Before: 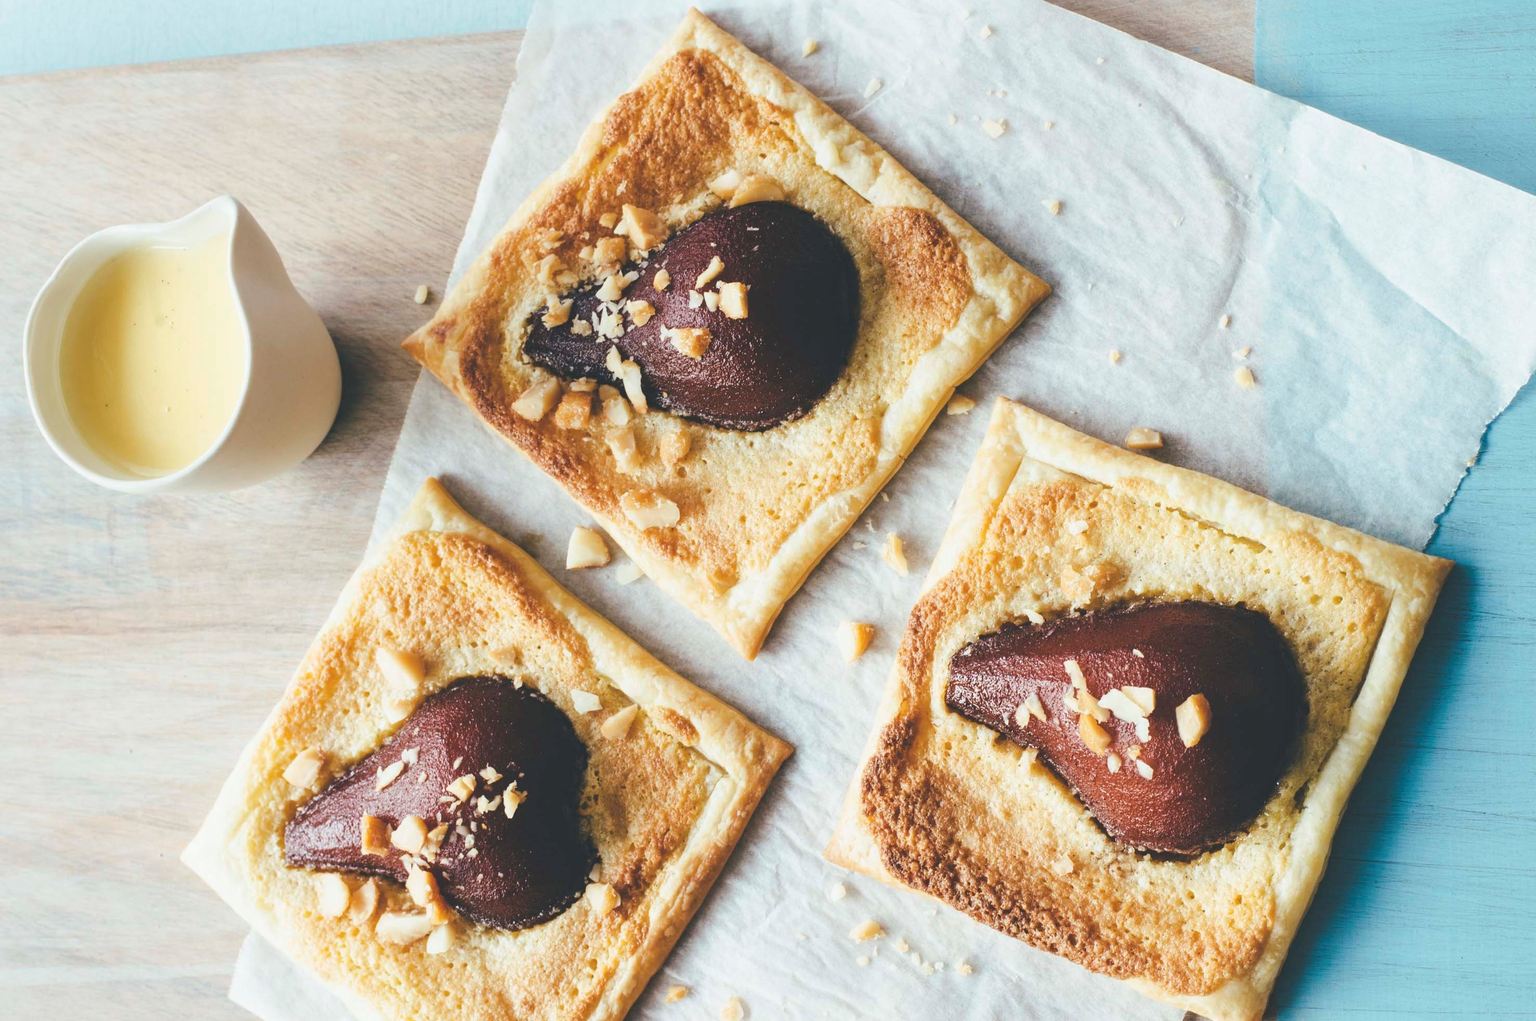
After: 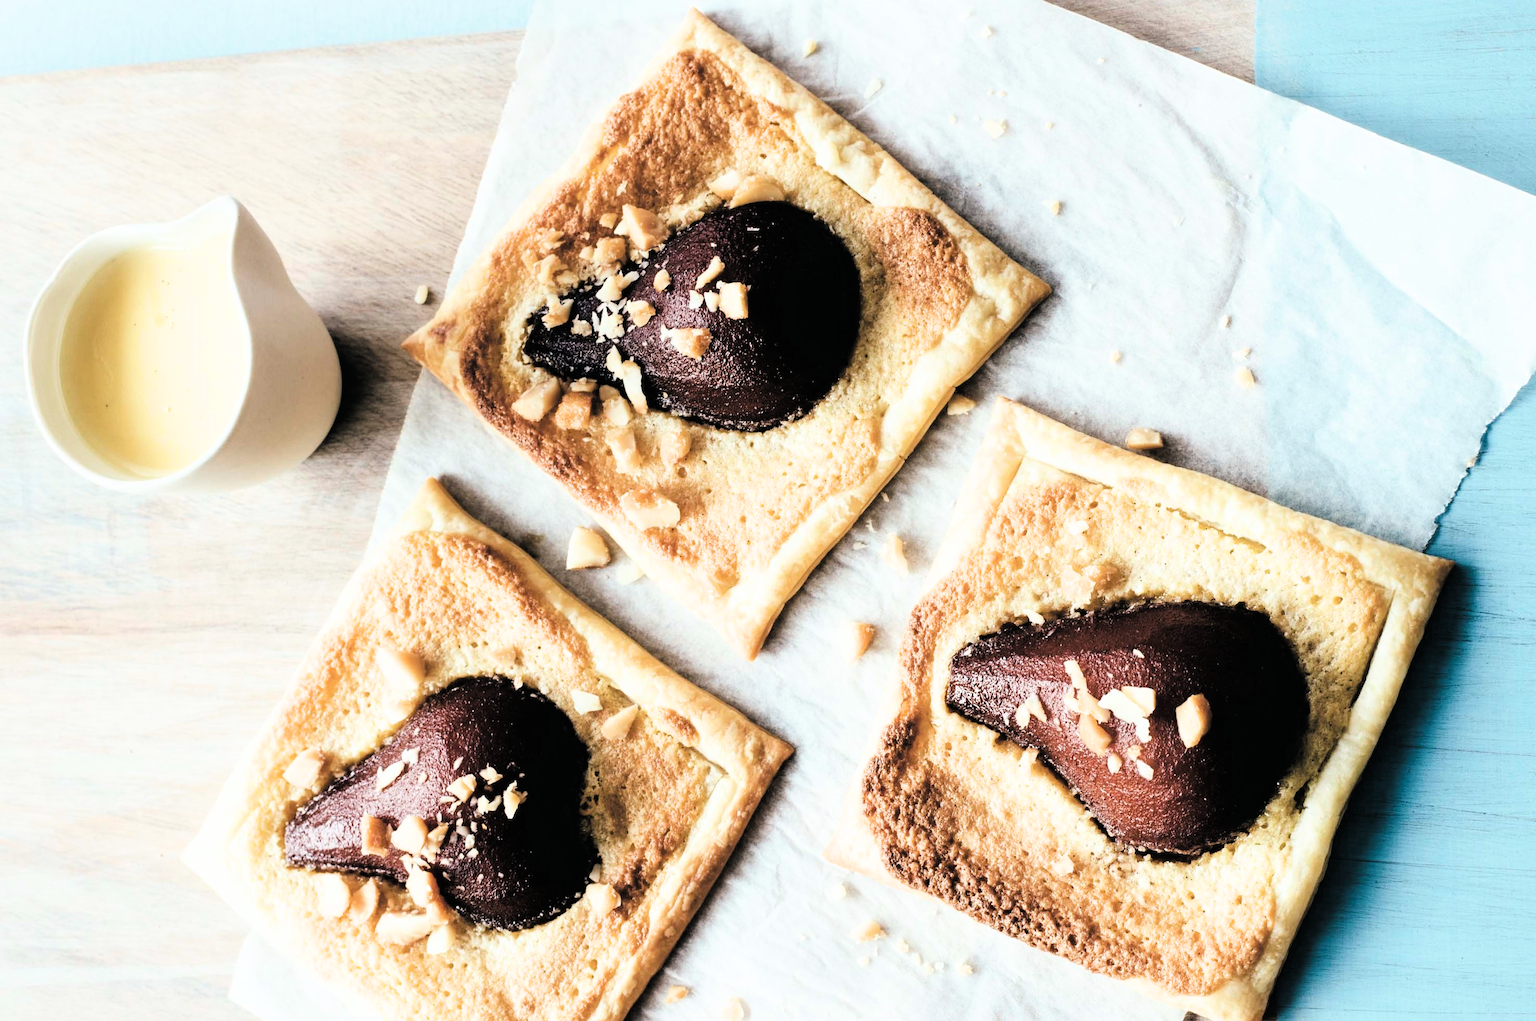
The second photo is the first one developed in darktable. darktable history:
filmic rgb: black relative exposure -3.8 EV, white relative exposure 2.41 EV, dynamic range scaling -49.34%, hardness 3.43, latitude 30.01%, contrast 1.791
